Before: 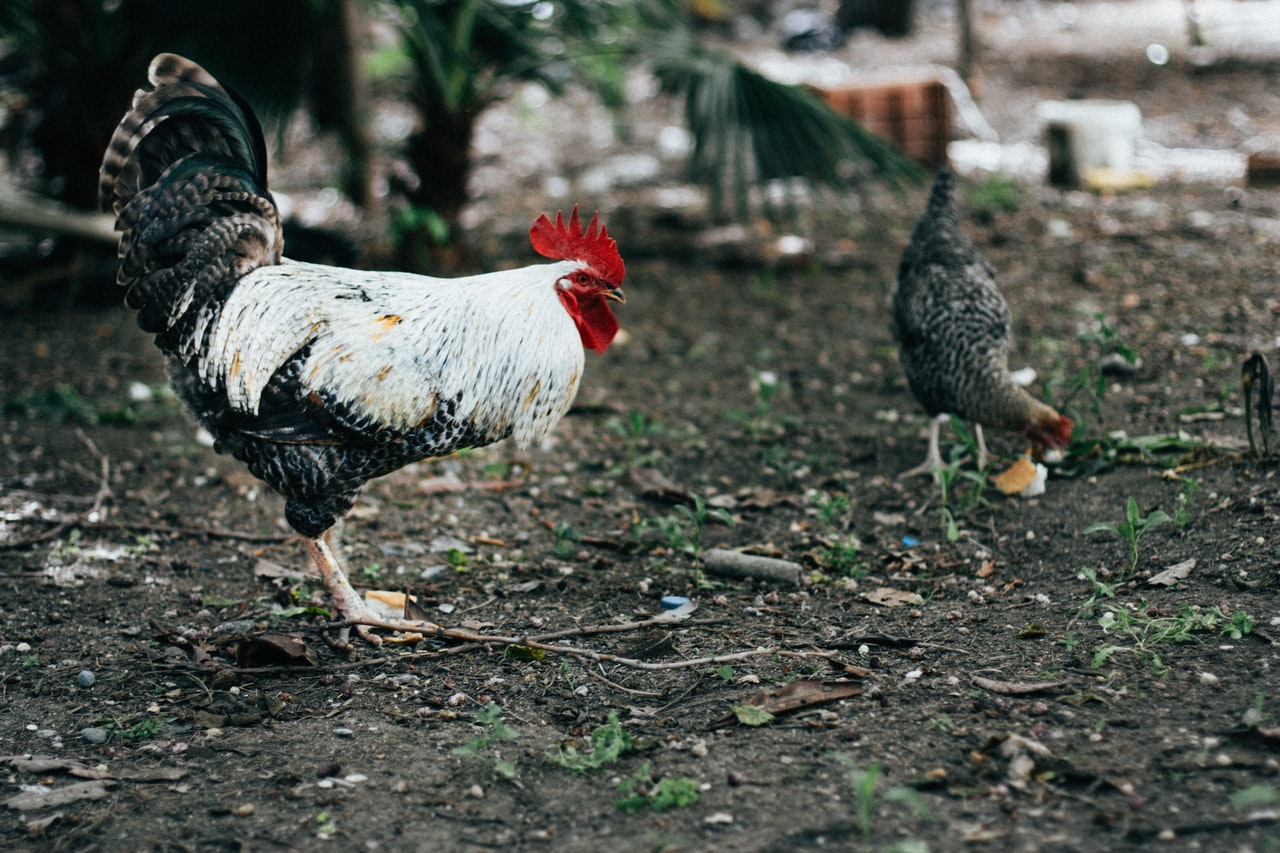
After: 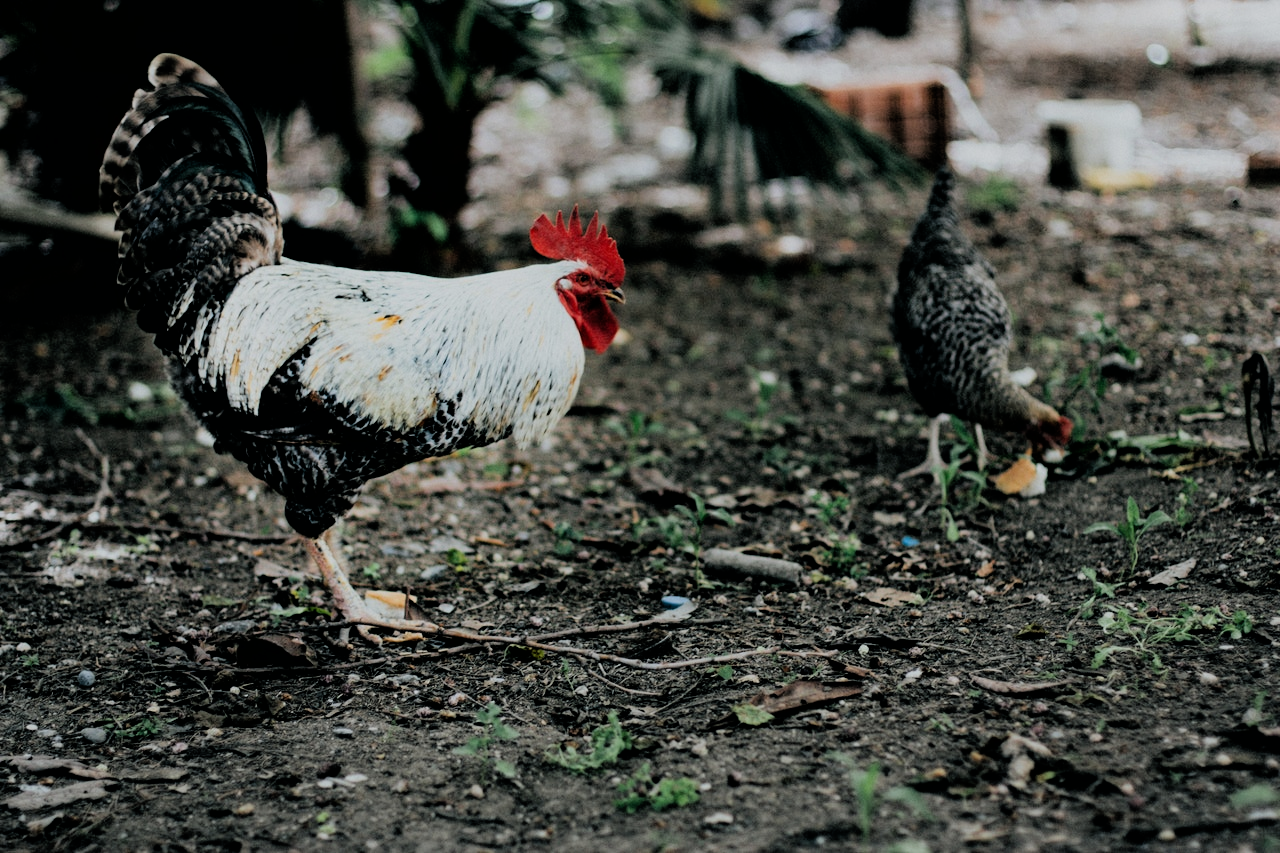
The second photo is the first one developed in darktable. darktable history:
tone equalizer: edges refinement/feathering 500, mask exposure compensation -1.57 EV, preserve details no
filmic rgb: black relative exposure -4.63 EV, white relative exposure 4.78 EV, hardness 2.35, latitude 36.09%, contrast 1.043, highlights saturation mix 0.825%, shadows ↔ highlights balance 1.2%, color science v6 (2022)
